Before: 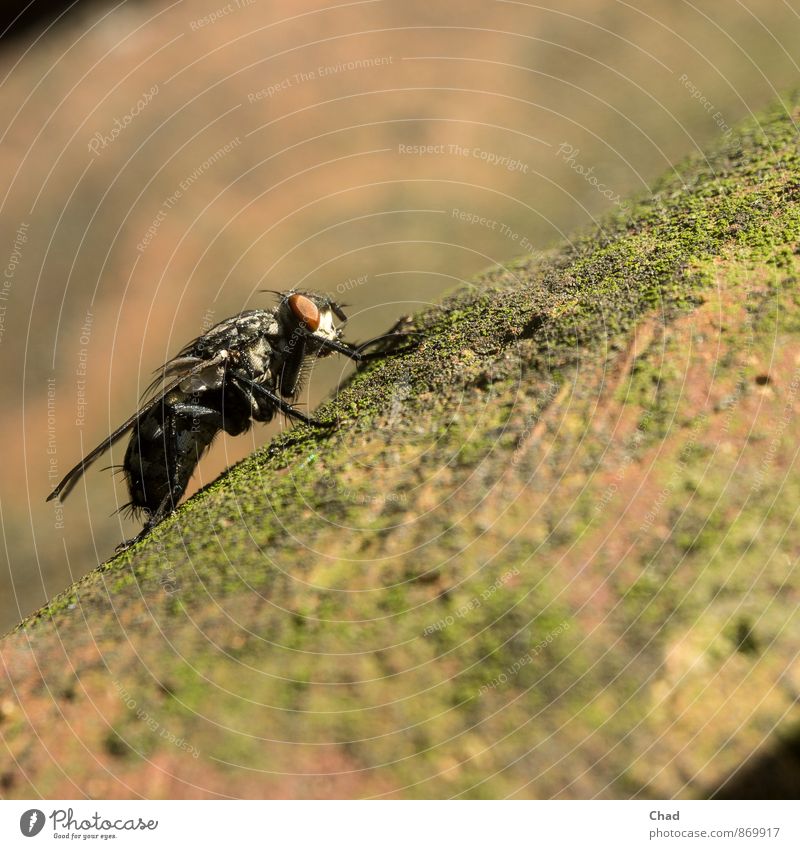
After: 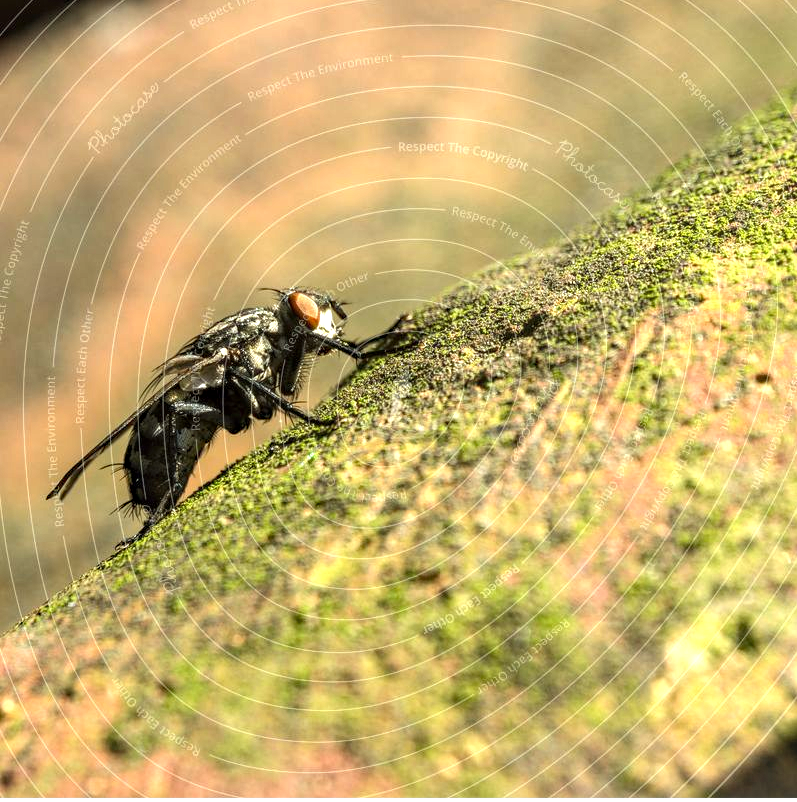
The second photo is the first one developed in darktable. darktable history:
exposure: black level correction 0, exposure 0.839 EV, compensate highlight preservation false
haze removal: adaptive false
local contrast: on, module defaults
color correction: highlights a* -2.69, highlights b* 2.29
crop: top 0.347%, right 0.256%, bottom 5.091%
